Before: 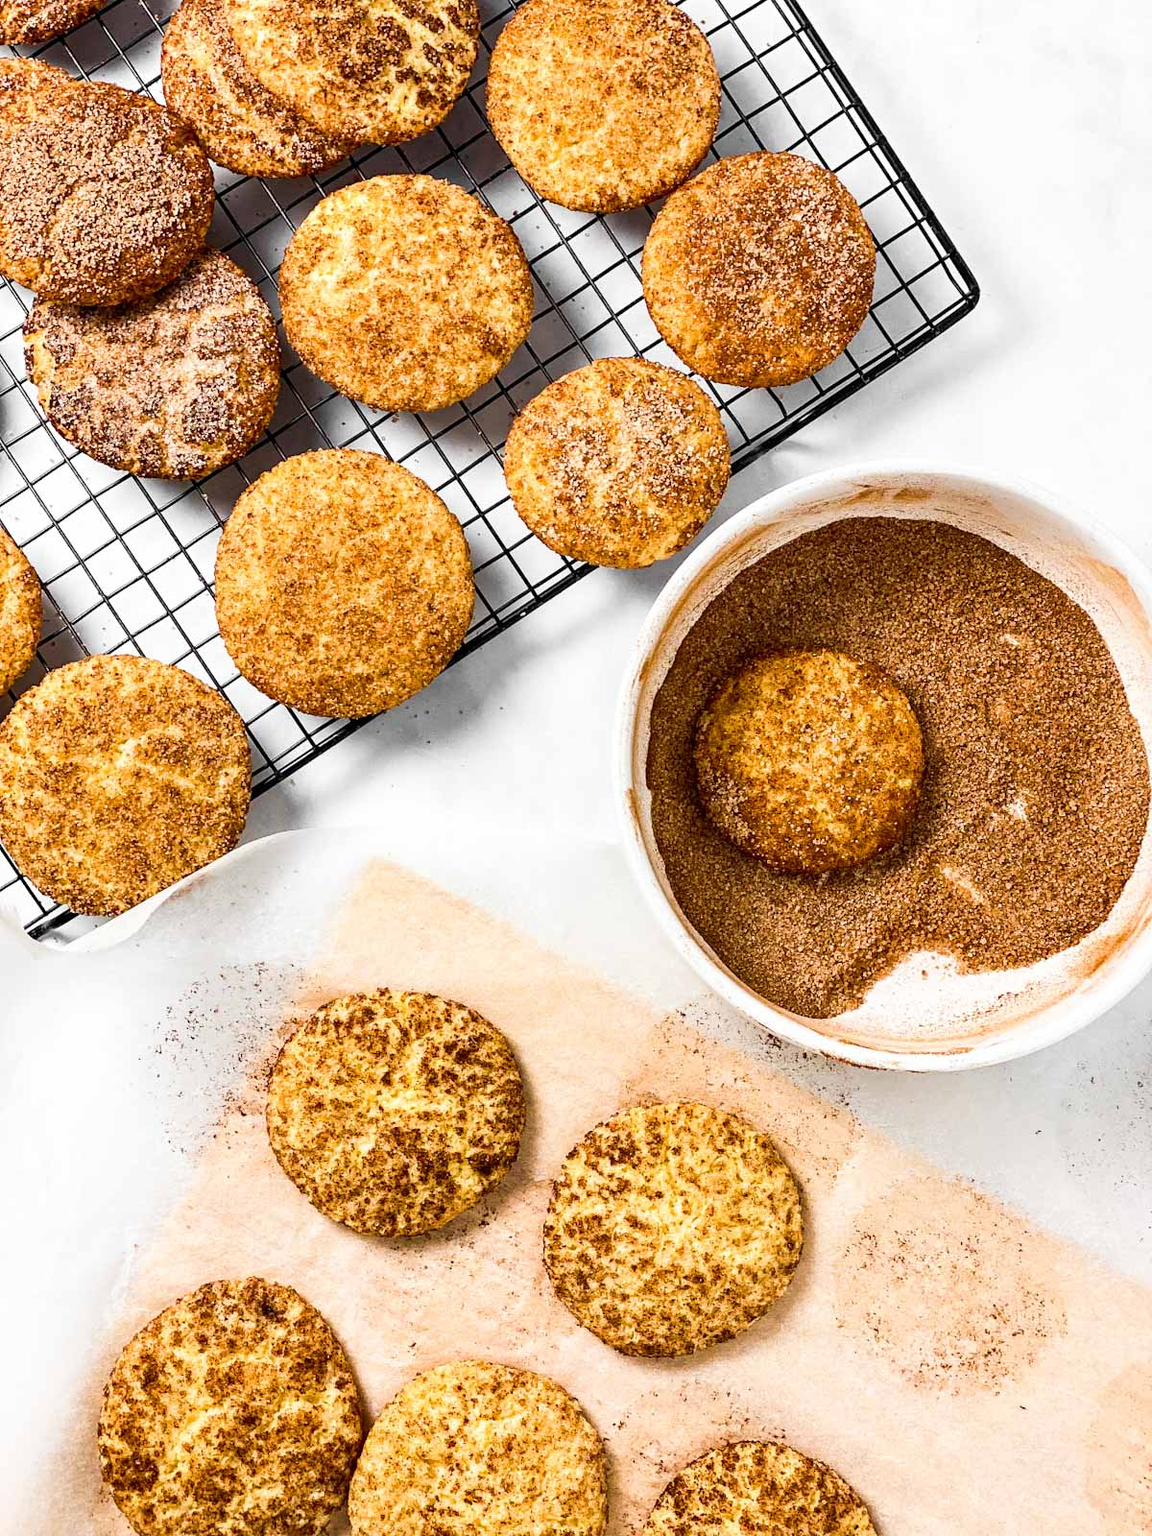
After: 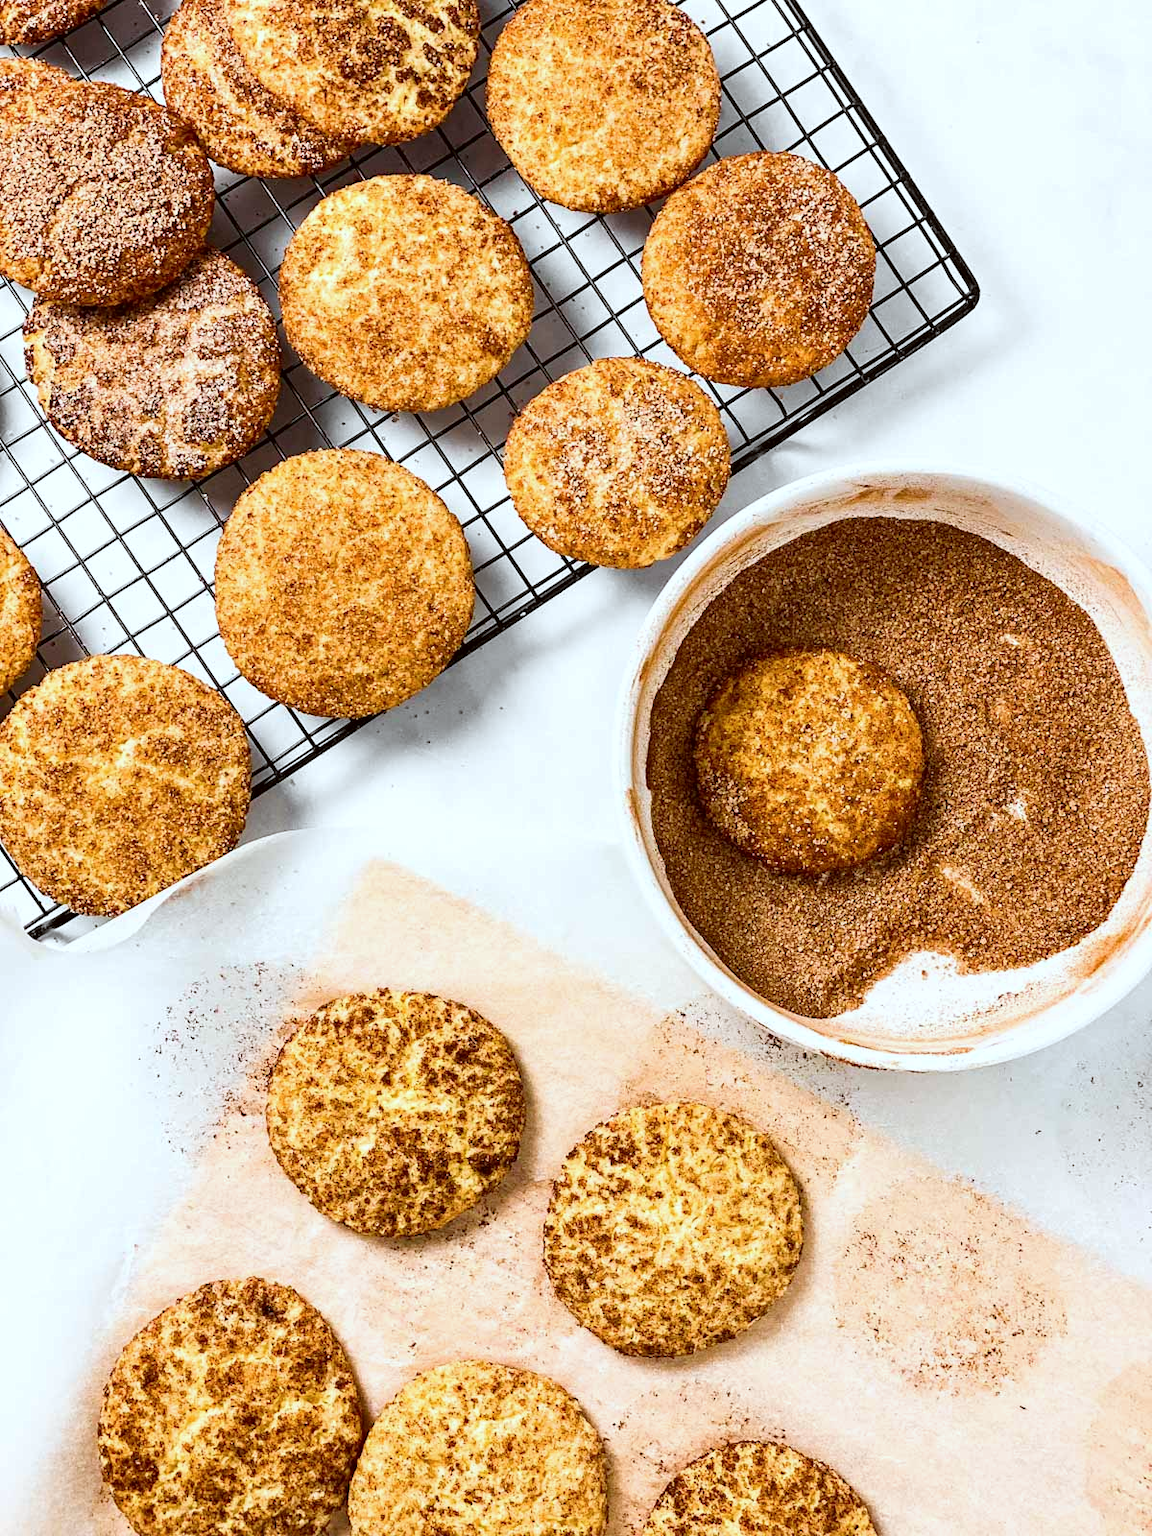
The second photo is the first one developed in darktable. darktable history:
color correction: highlights a* -3.63, highlights b* -6.17, shadows a* 3.15, shadows b* 5.38
